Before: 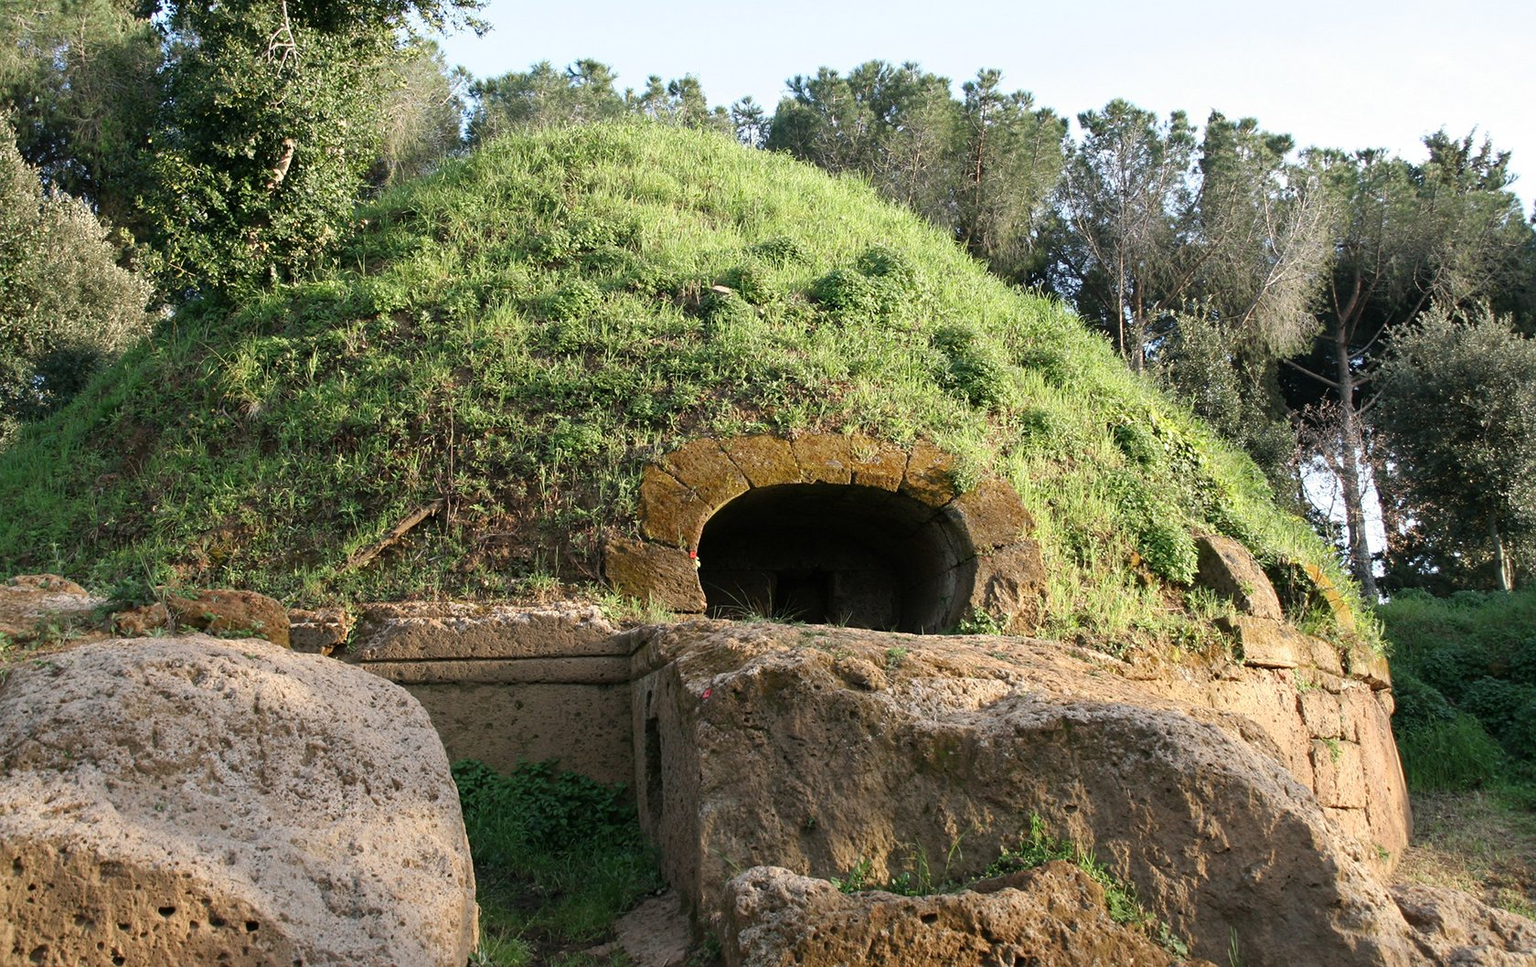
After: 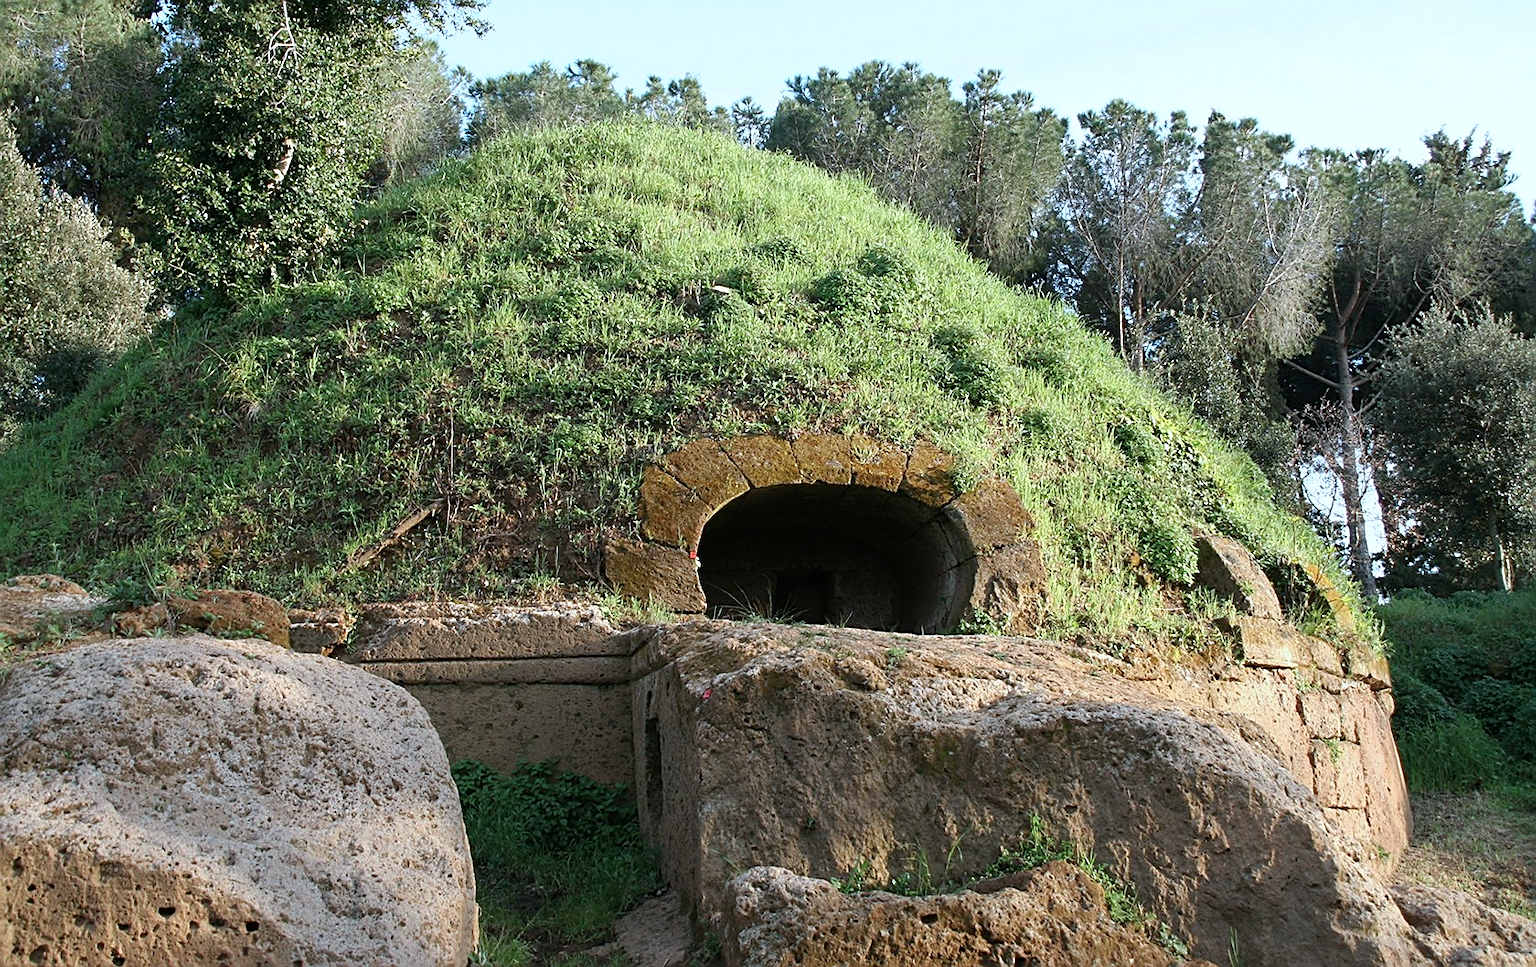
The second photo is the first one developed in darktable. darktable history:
sharpen: on, module defaults
color correction: highlights a* -4.18, highlights b* -10.81
